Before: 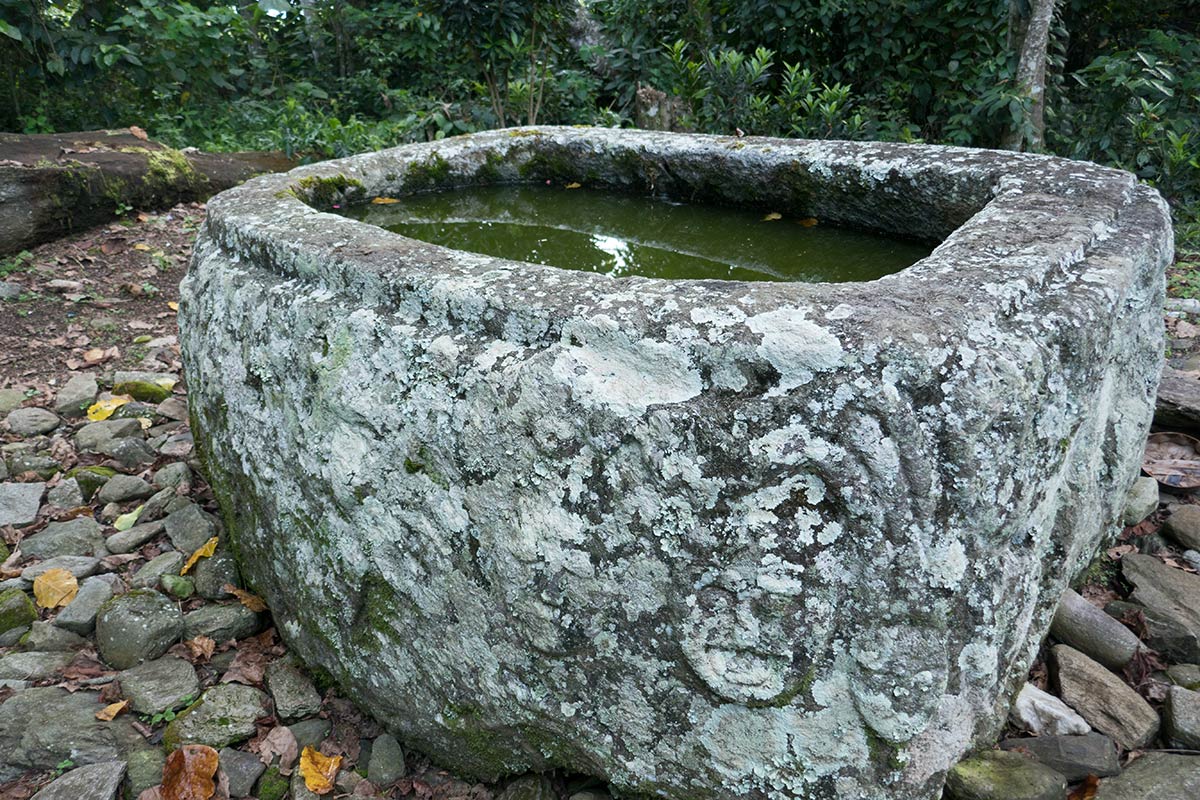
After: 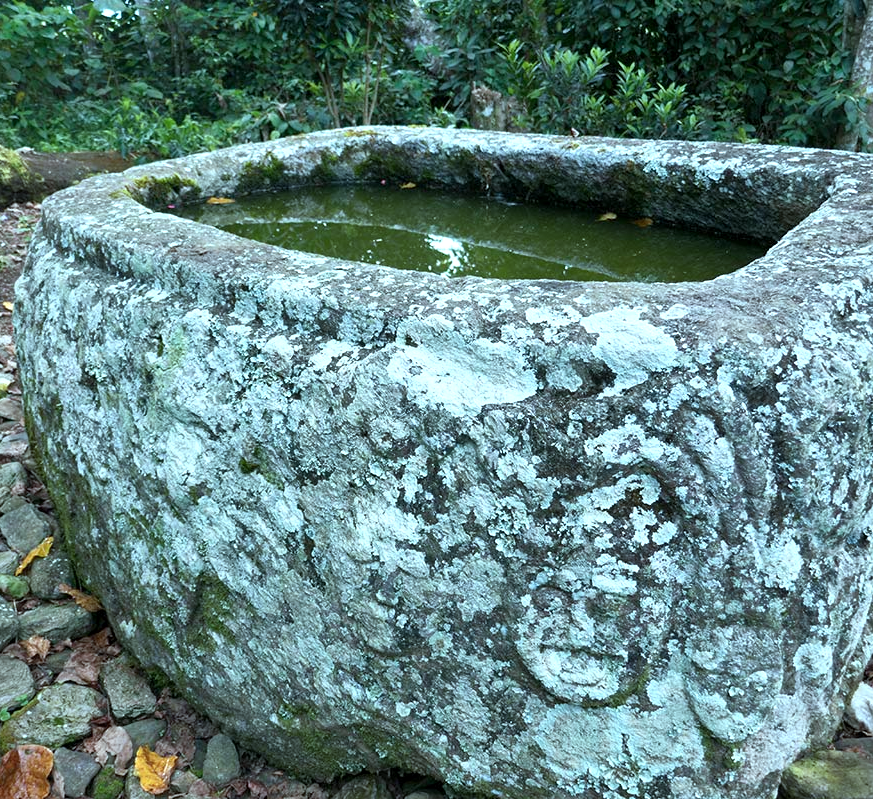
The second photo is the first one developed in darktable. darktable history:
exposure: black level correction 0.001, exposure 0.499 EV, compensate highlight preservation false
shadows and highlights: radius 106.12, shadows 41.38, highlights -71.76, low approximation 0.01, soften with gaussian
crop: left 13.824%, right 13.351%
color correction: highlights a* -10.02, highlights b* -10.14
